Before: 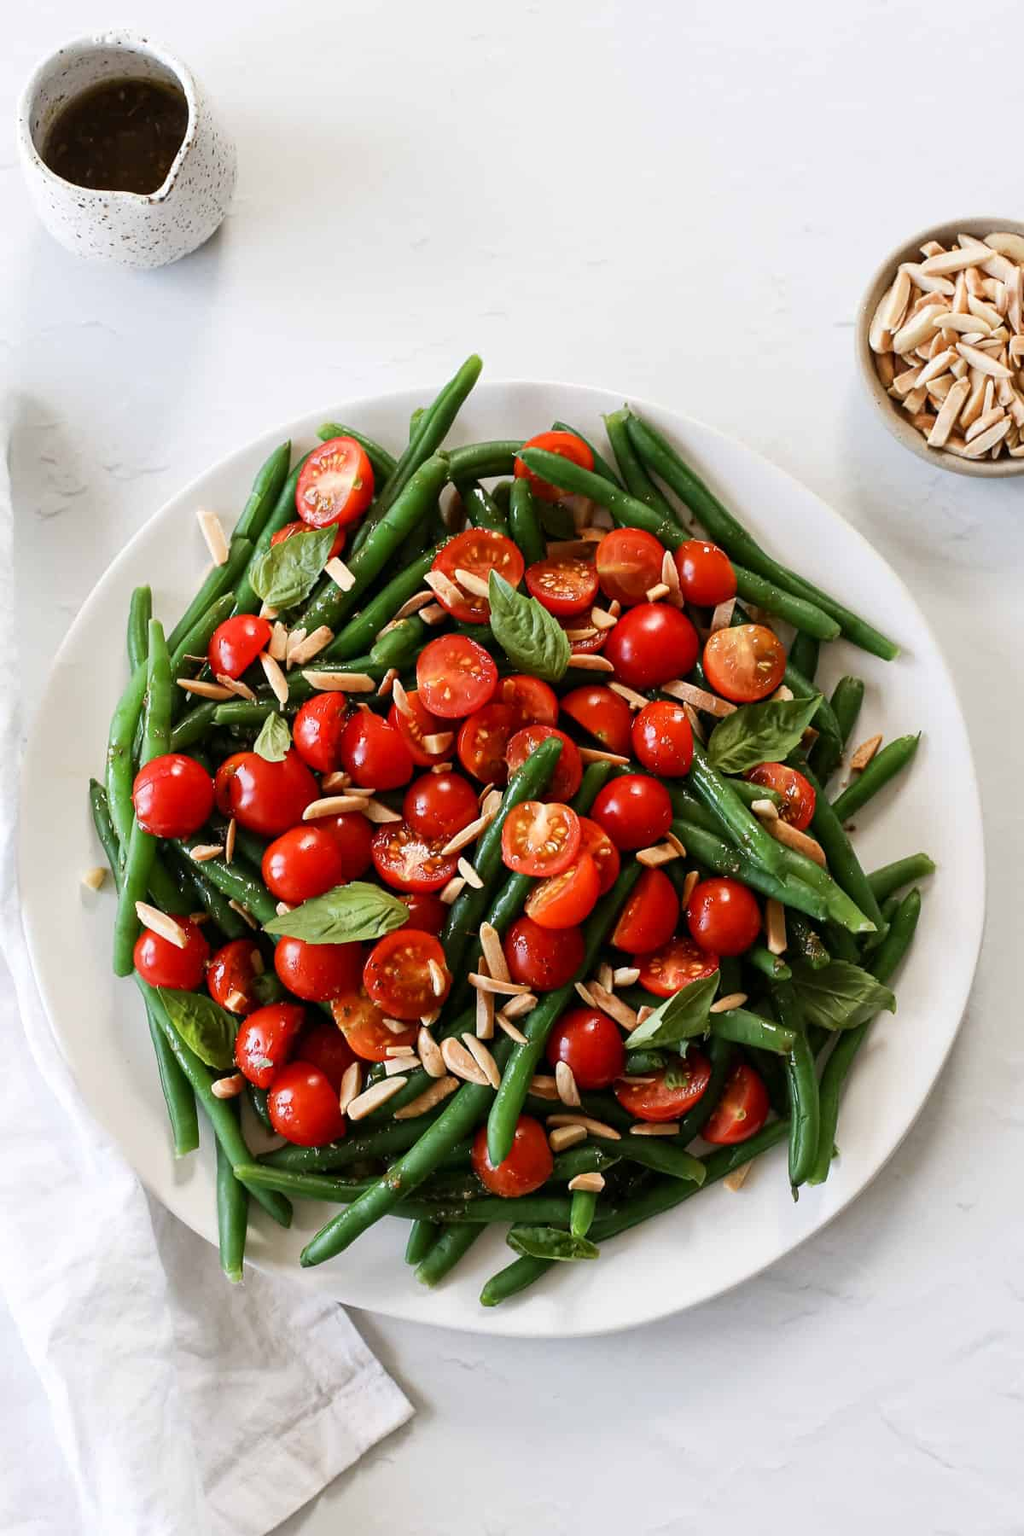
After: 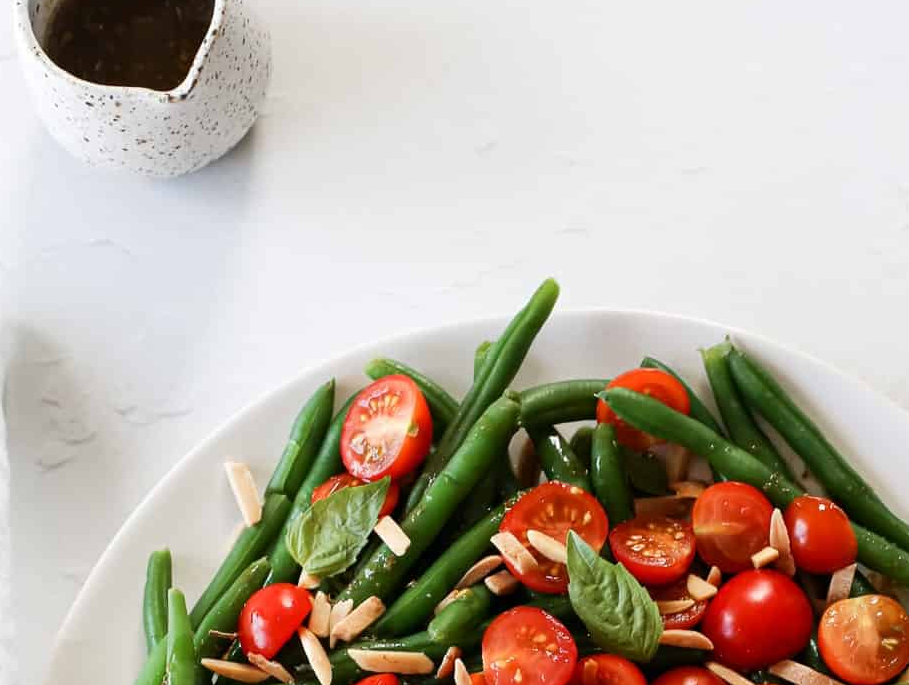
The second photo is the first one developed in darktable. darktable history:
crop: left 0.573%, top 7.638%, right 23.62%, bottom 54.258%
